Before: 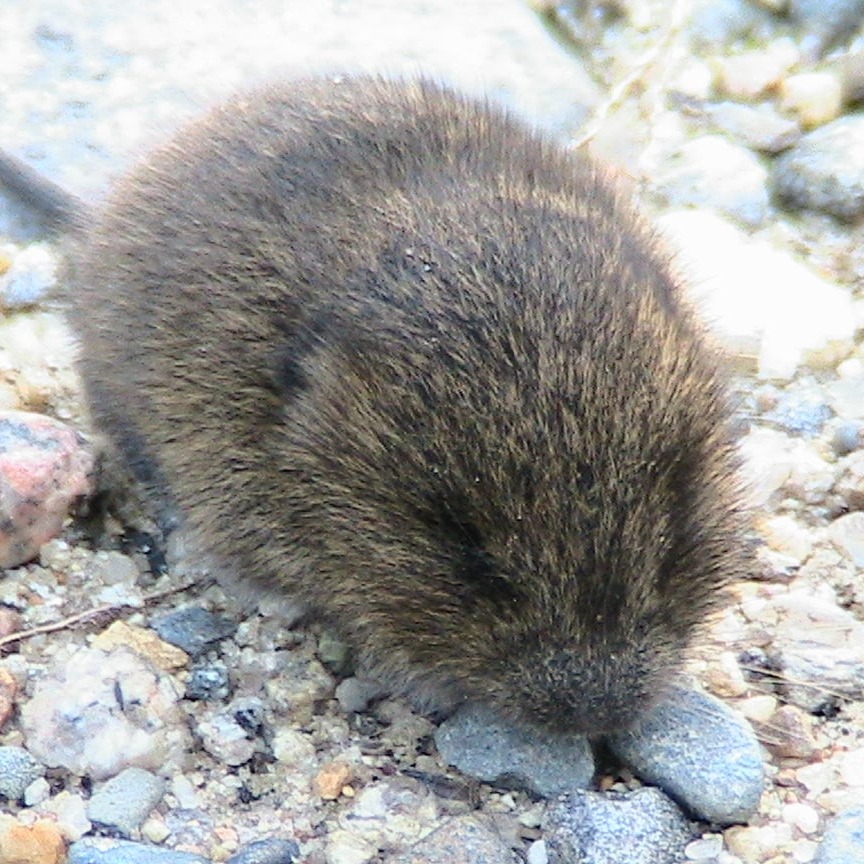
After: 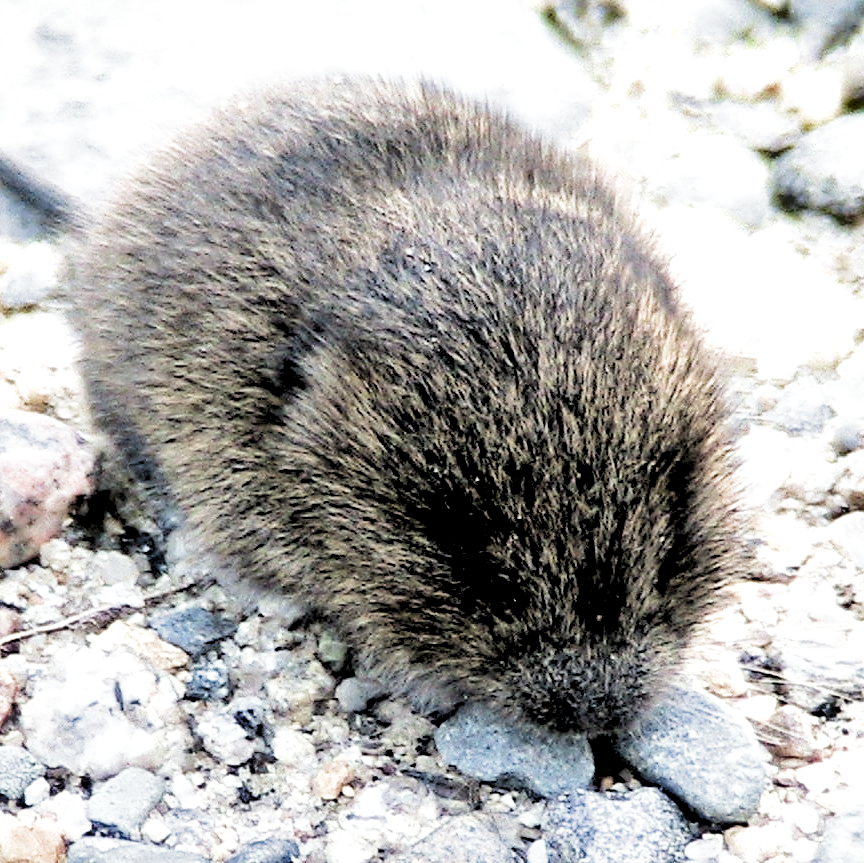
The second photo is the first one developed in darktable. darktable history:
local contrast: mode bilateral grid, contrast 20, coarseness 50, detail 120%, midtone range 0.2
crop: bottom 0.071%
filmic rgb: middle gray luminance 9.23%, black relative exposure -10.55 EV, white relative exposure 3.45 EV, threshold 6 EV, target black luminance 0%, hardness 5.98, latitude 59.69%, contrast 1.087, highlights saturation mix 5%, shadows ↔ highlights balance 29.23%, add noise in highlights 0, color science v3 (2019), use custom middle-gray values true, iterations of high-quality reconstruction 0, contrast in highlights soft, enable highlight reconstruction true
shadows and highlights: low approximation 0.01, soften with gaussian
rgb levels: levels [[0.034, 0.472, 0.904], [0, 0.5, 1], [0, 0.5, 1]]
